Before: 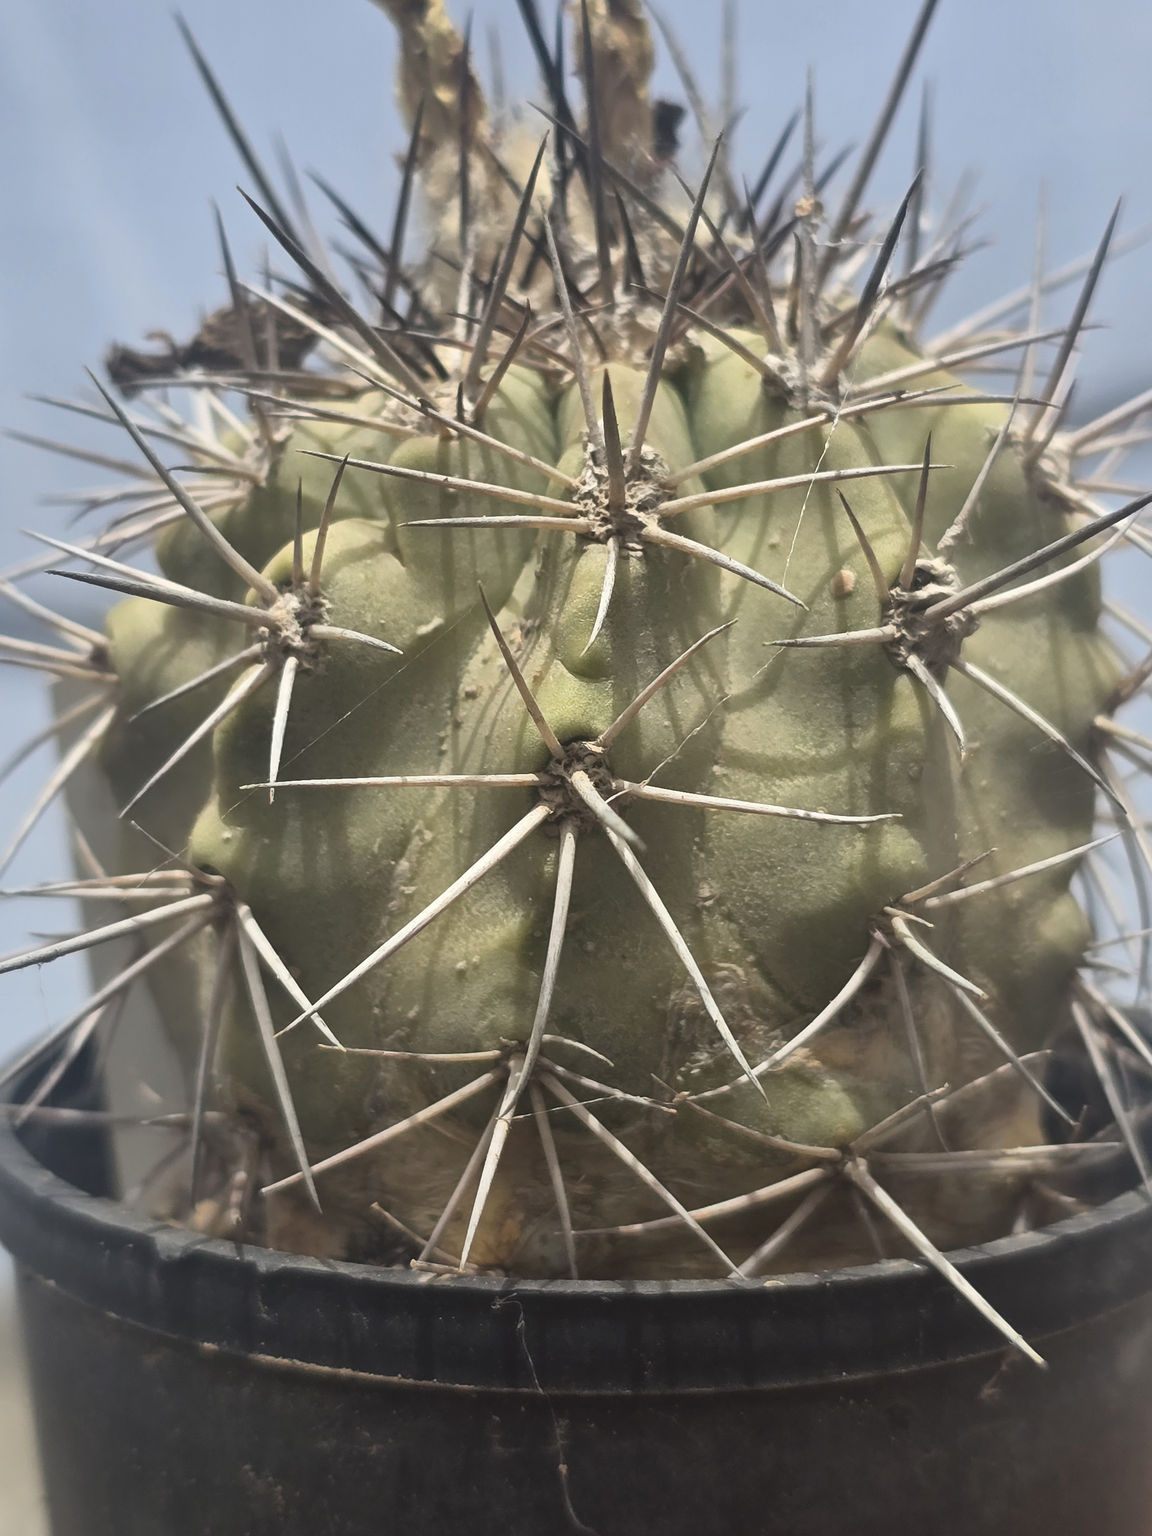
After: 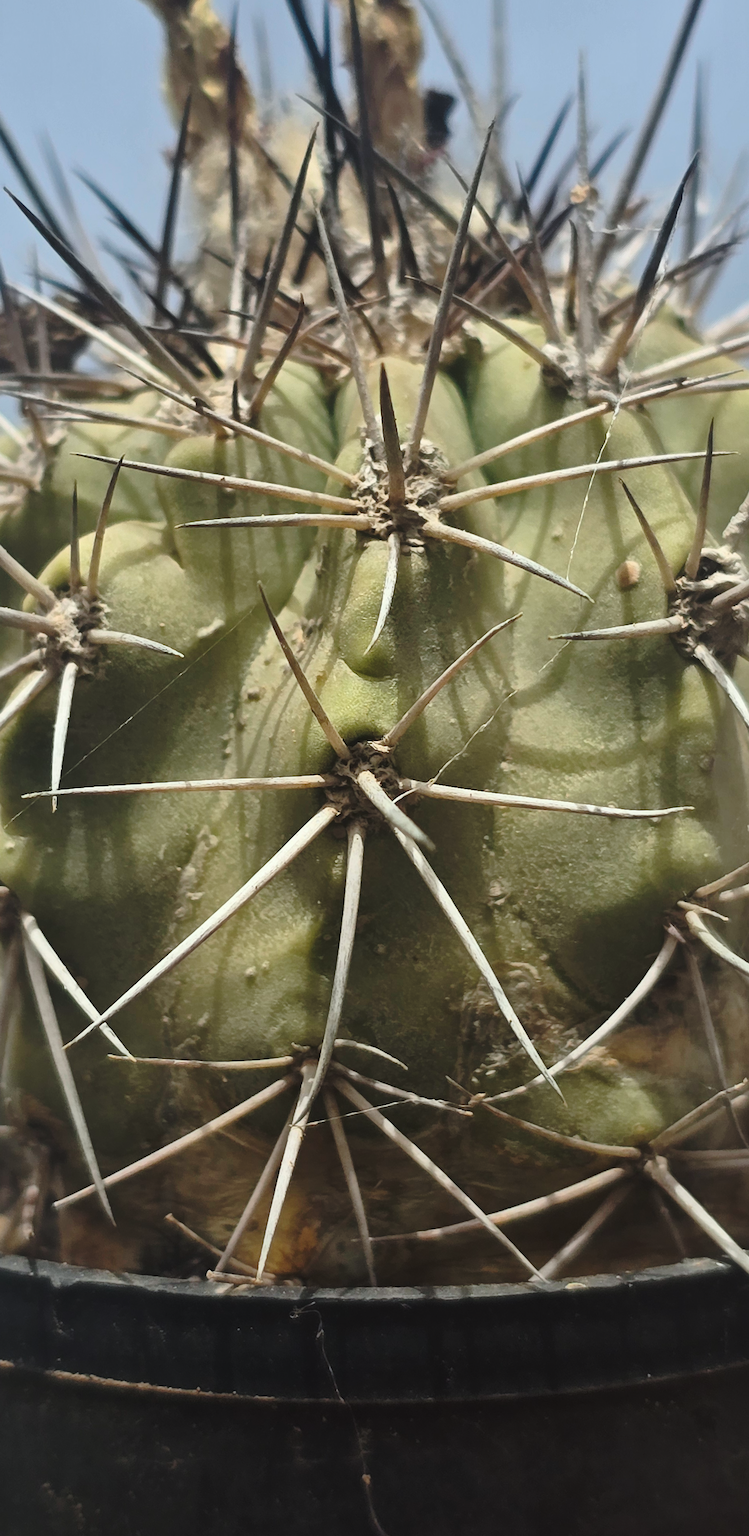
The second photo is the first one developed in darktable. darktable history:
white balance: red 0.978, blue 0.999
crop and rotate: left 17.732%, right 15.423%
base curve: curves: ch0 [(0, 0) (0.073, 0.04) (0.157, 0.139) (0.492, 0.492) (0.758, 0.758) (1, 1)], preserve colors none
rotate and perspective: rotation -1.42°, crop left 0.016, crop right 0.984, crop top 0.035, crop bottom 0.965
